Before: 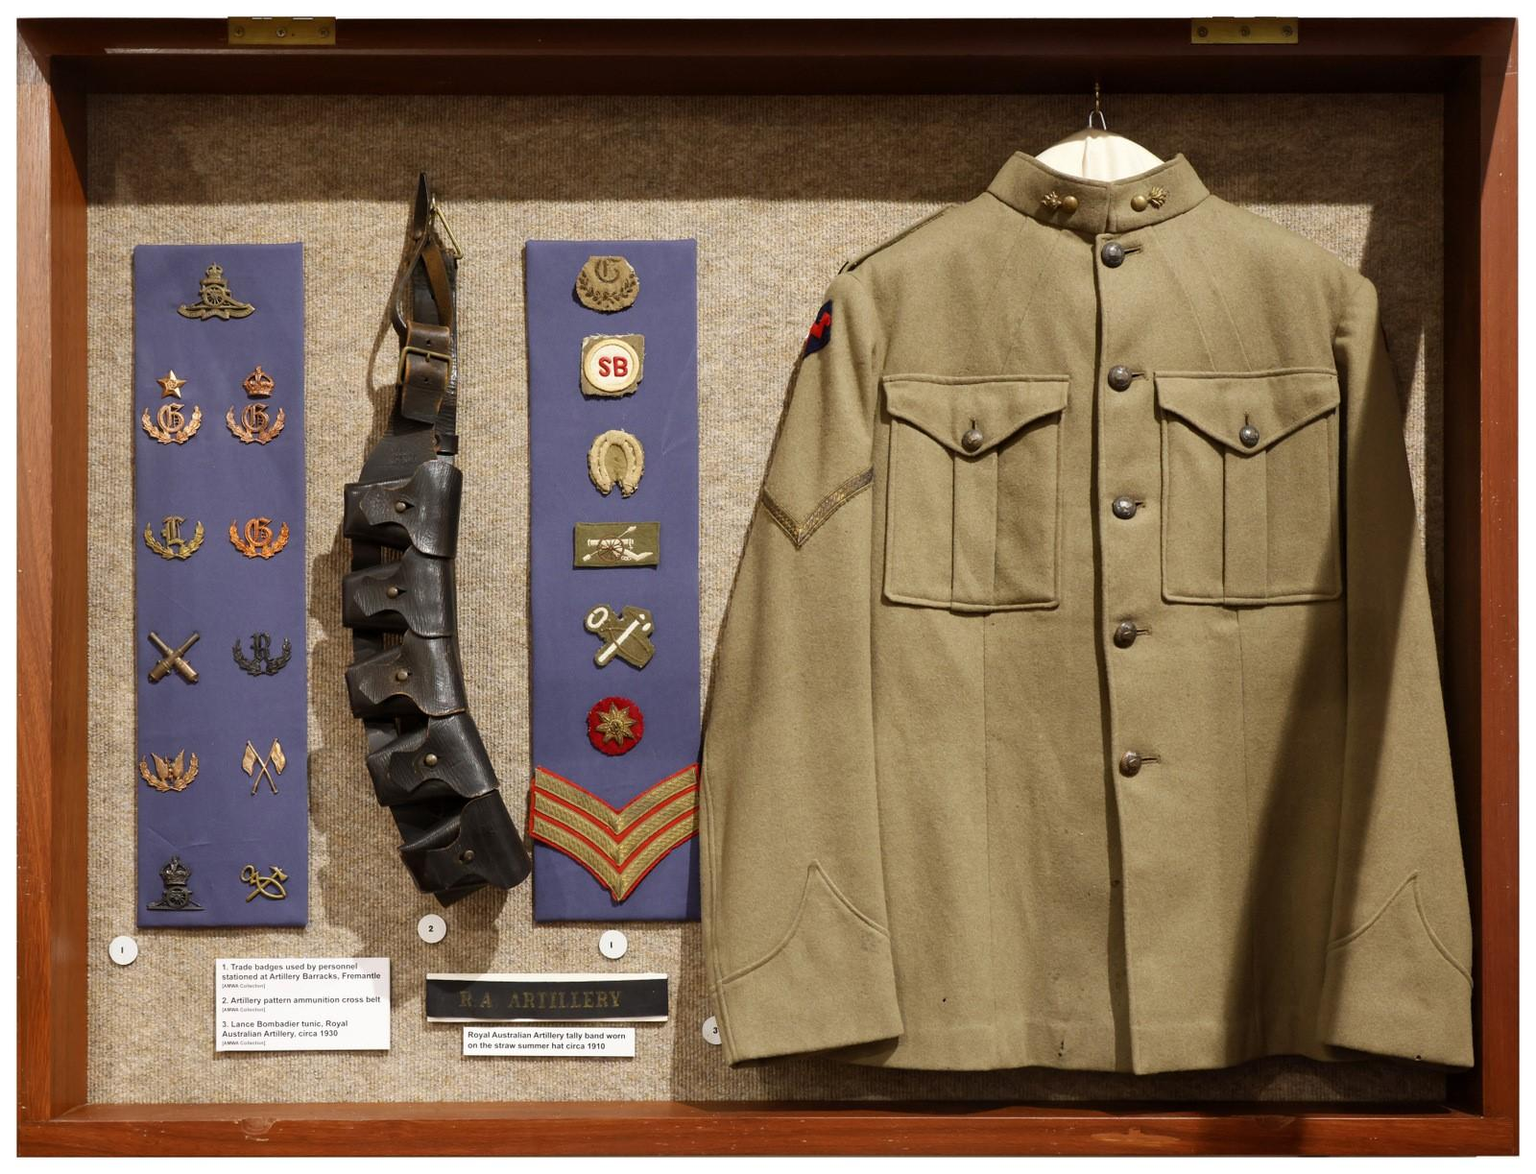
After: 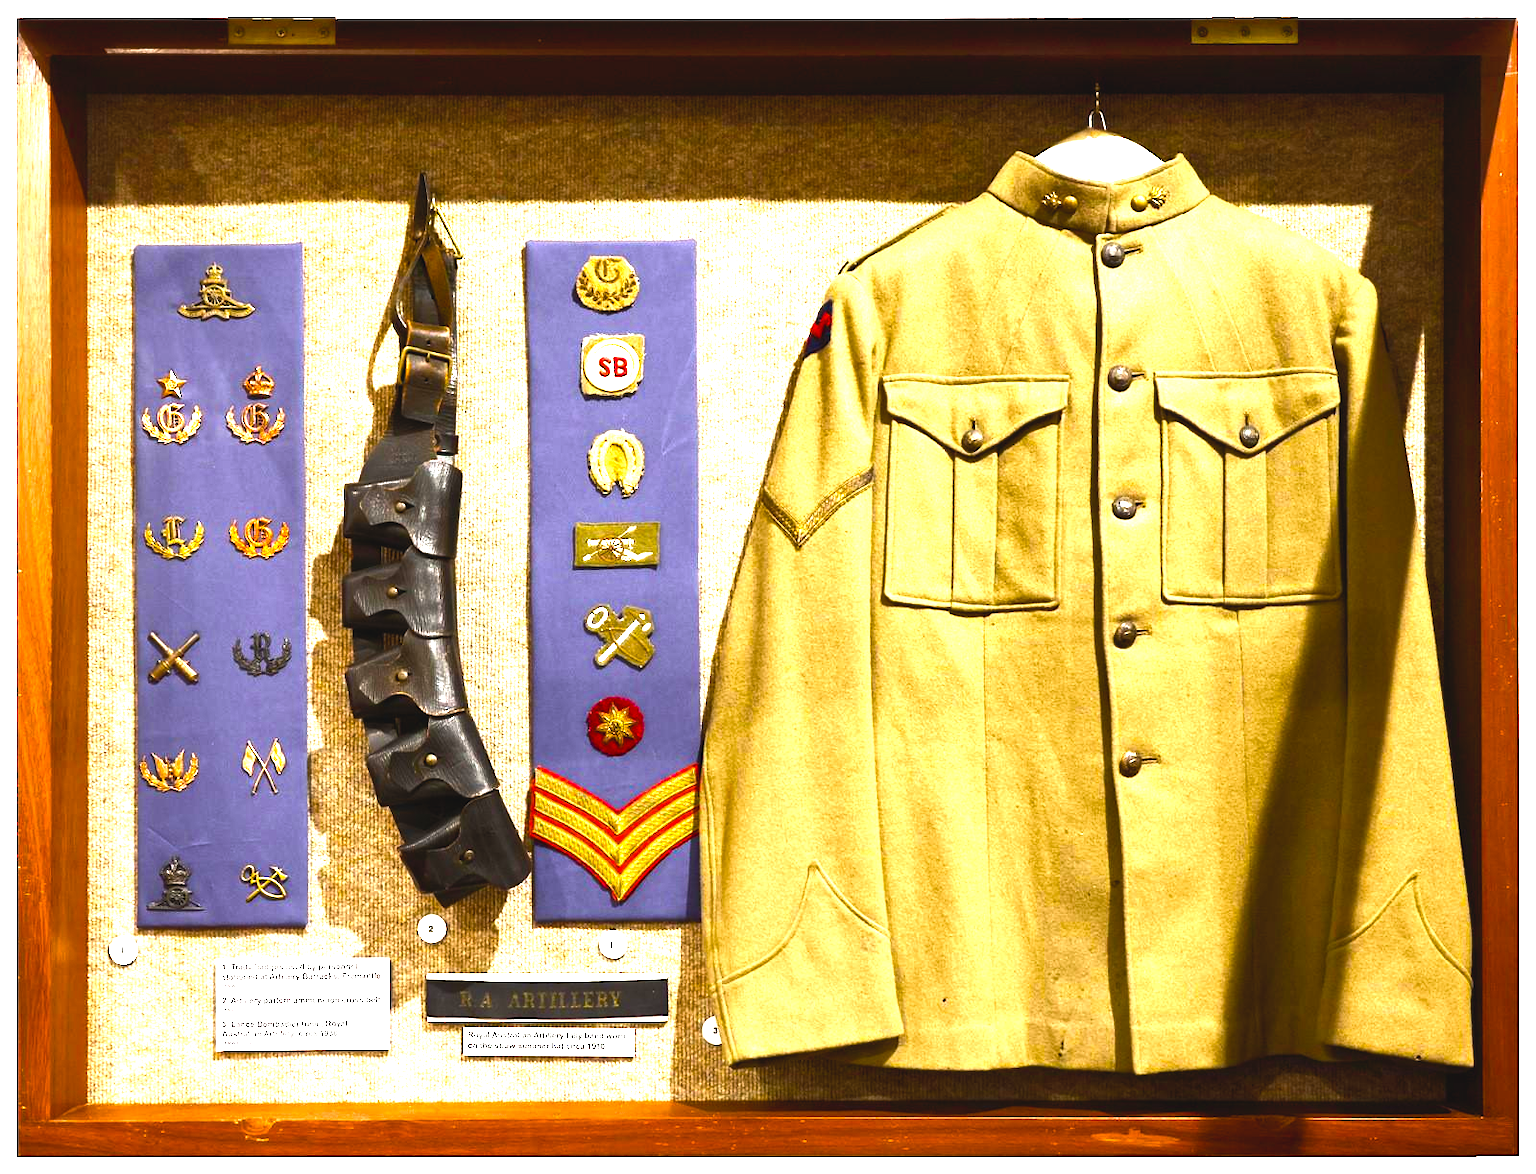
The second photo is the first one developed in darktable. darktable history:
color balance rgb: perceptual saturation grading › global saturation 40.512%, perceptual saturation grading › highlights -24.799%, perceptual saturation grading › mid-tones 34.743%, perceptual saturation grading › shadows 36.003%, perceptual brilliance grading › global brilliance 30.673%, perceptual brilliance grading › highlights 50.497%, perceptual brilliance grading › mid-tones 49.528%, perceptual brilliance grading › shadows -21.27%
contrast brightness saturation: contrast -0.112
